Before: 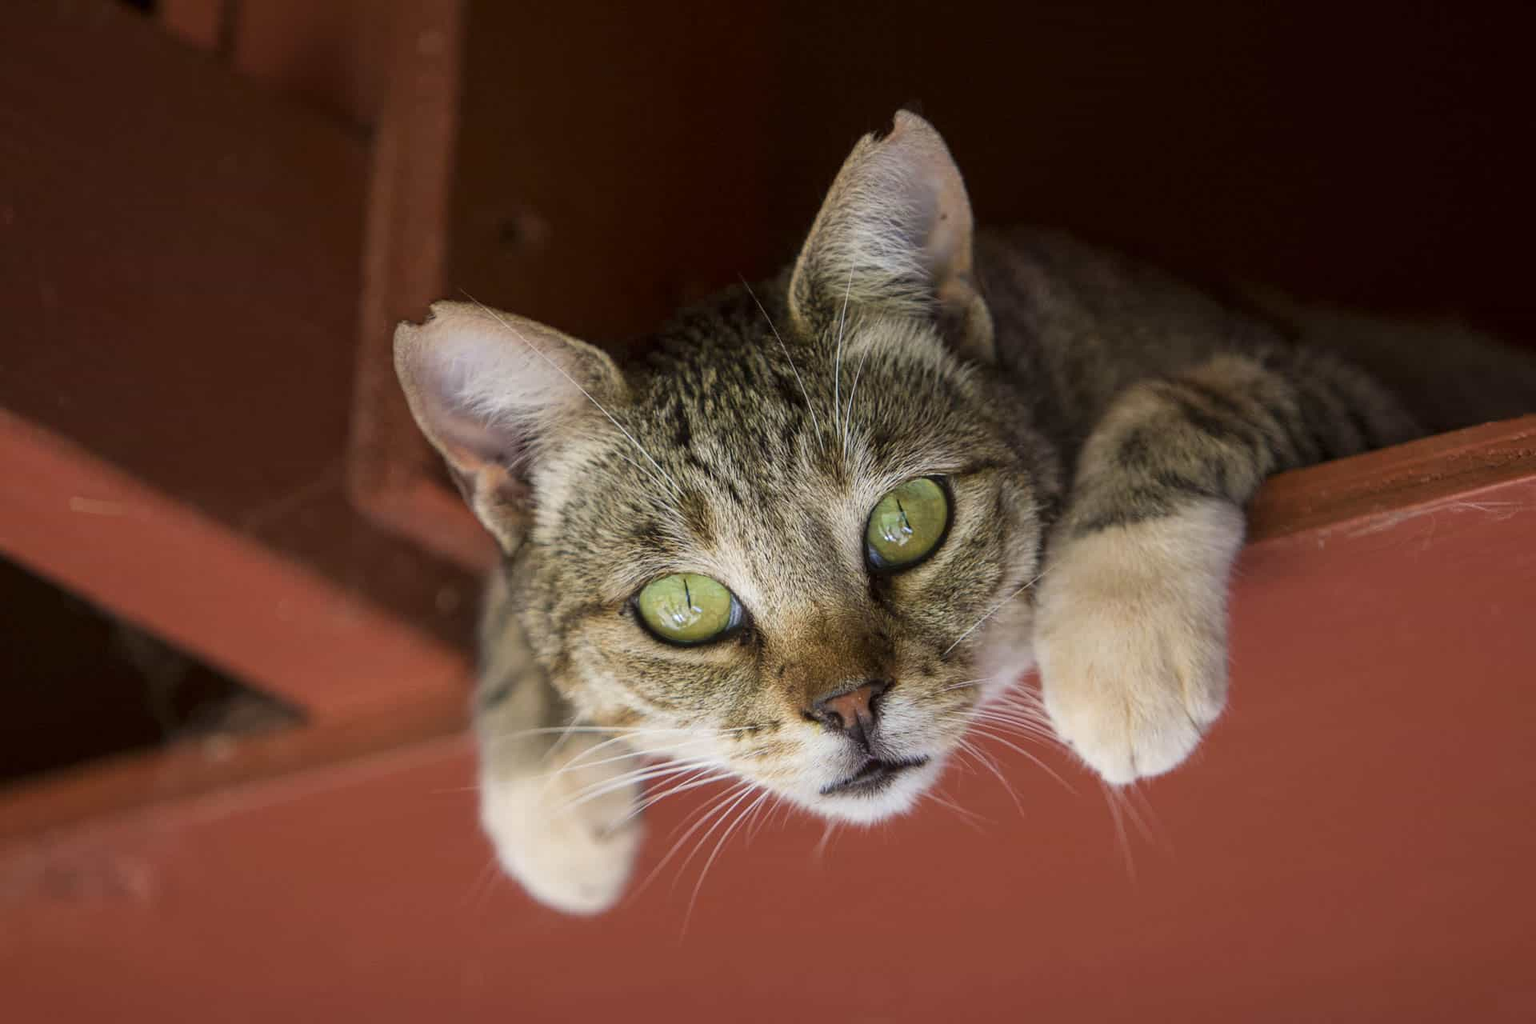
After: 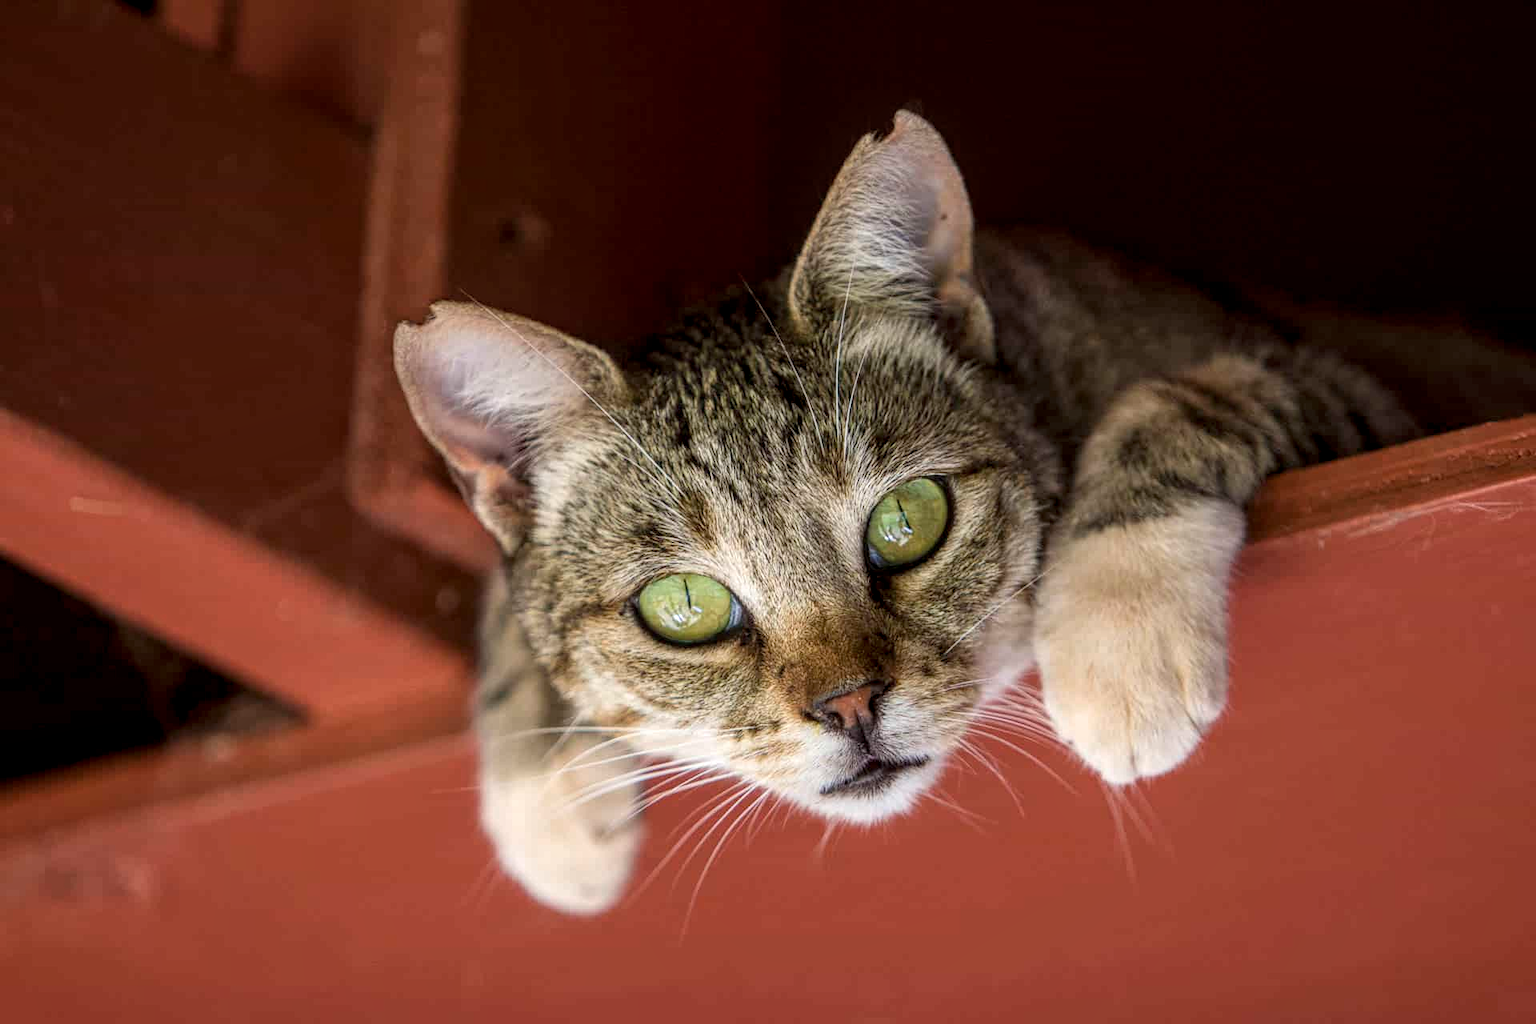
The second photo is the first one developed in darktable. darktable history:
color calibration: gray › normalize channels true, illuminant same as pipeline (D50), adaptation XYZ, x 0.346, y 0.359, temperature 5007.09 K, gamut compression 0.015
local contrast: highlights 62%, detail 143%, midtone range 0.425
